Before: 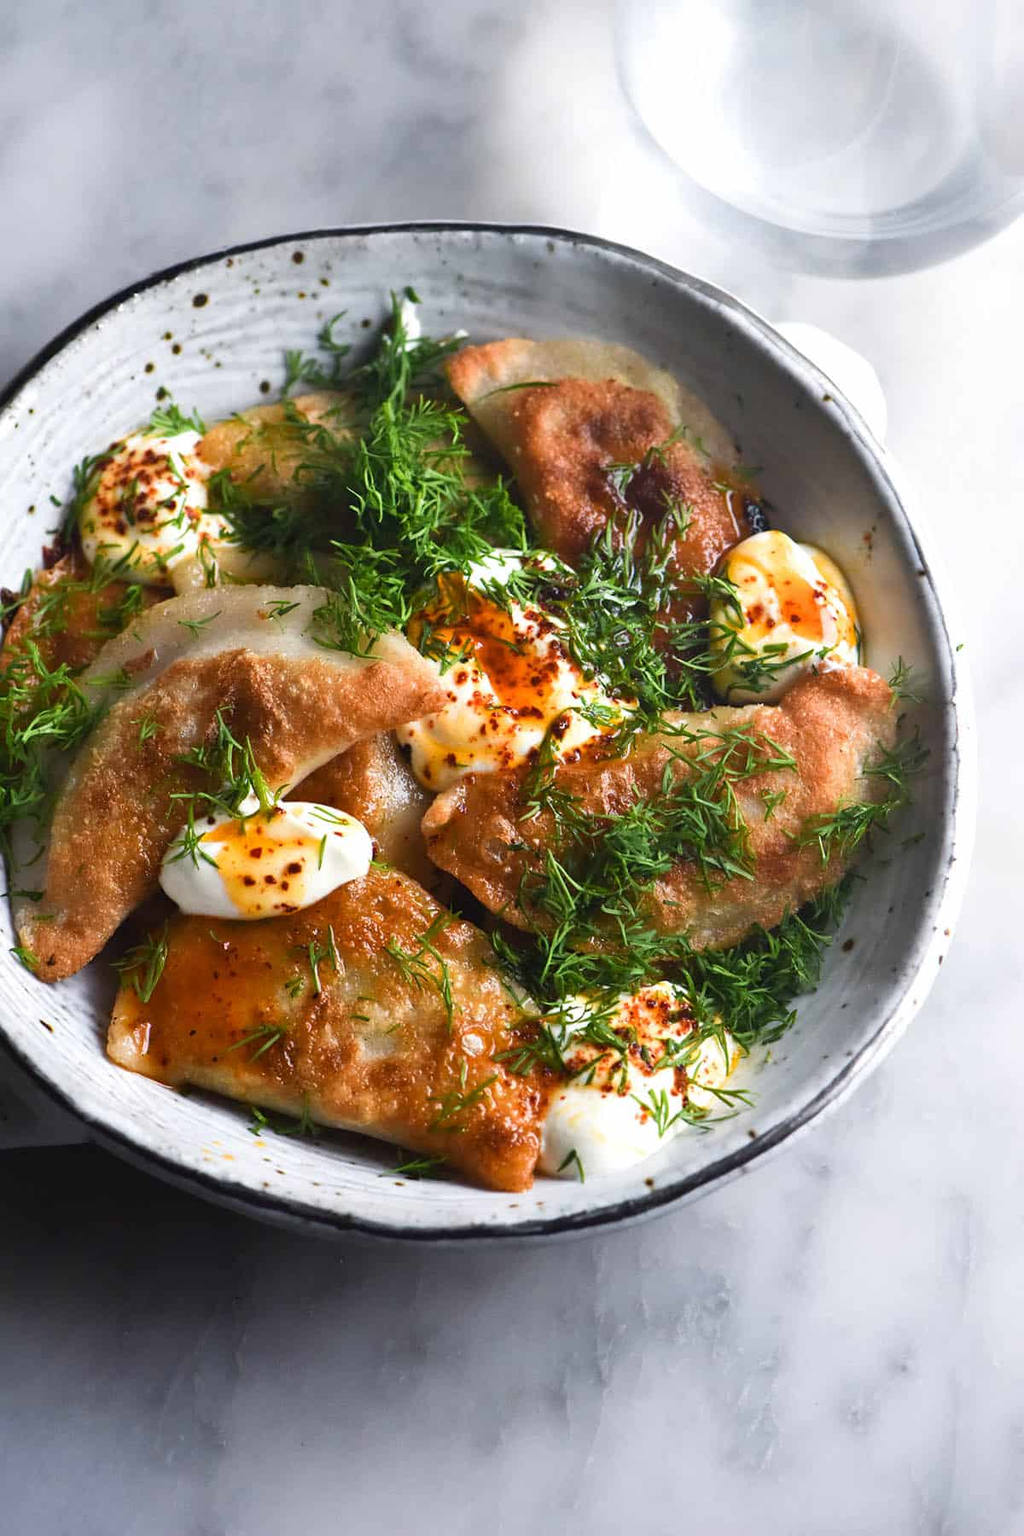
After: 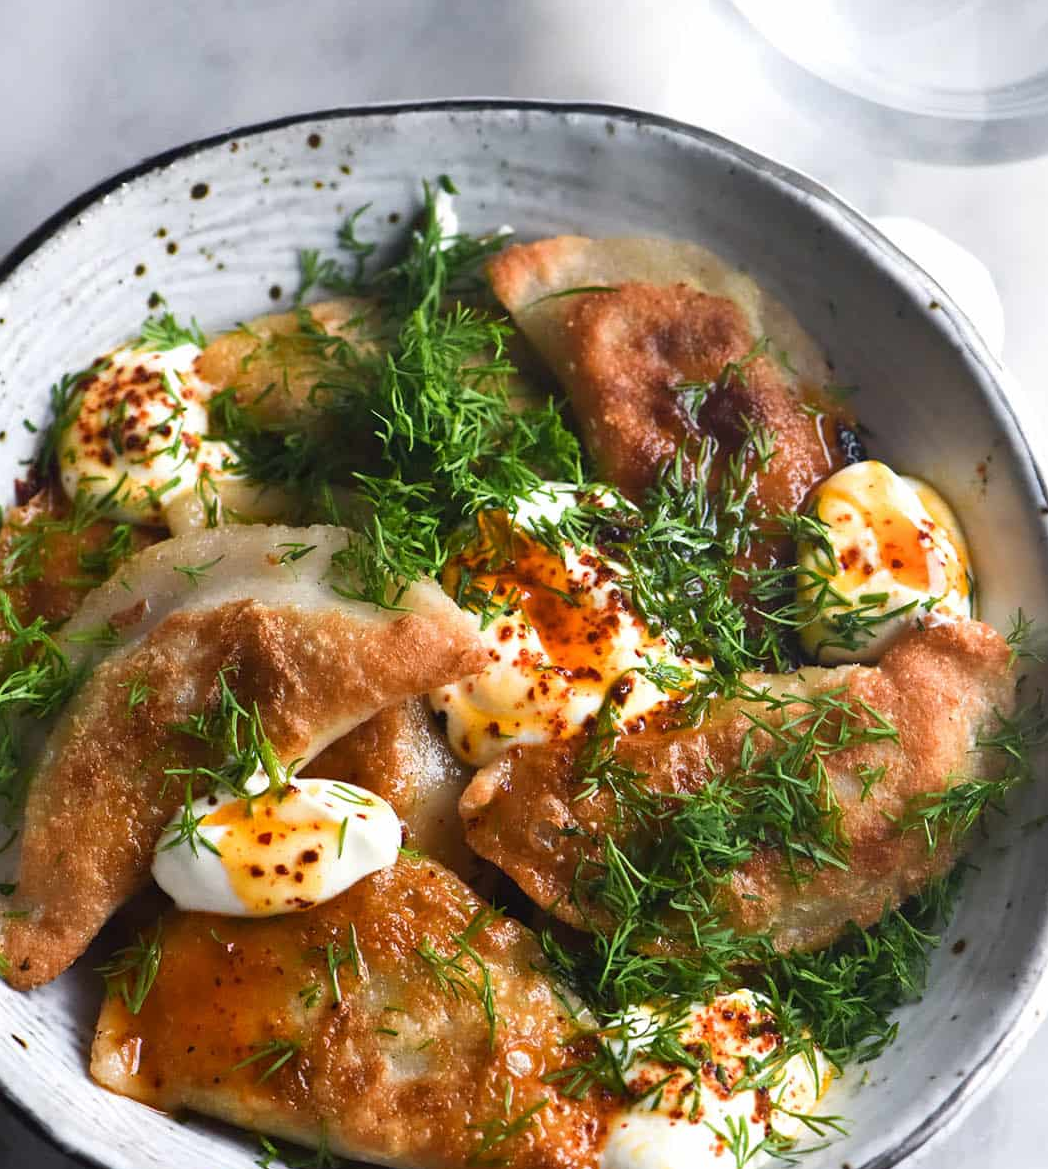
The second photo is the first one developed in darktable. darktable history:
crop: left 2.923%, top 8.961%, right 9.671%, bottom 26.065%
